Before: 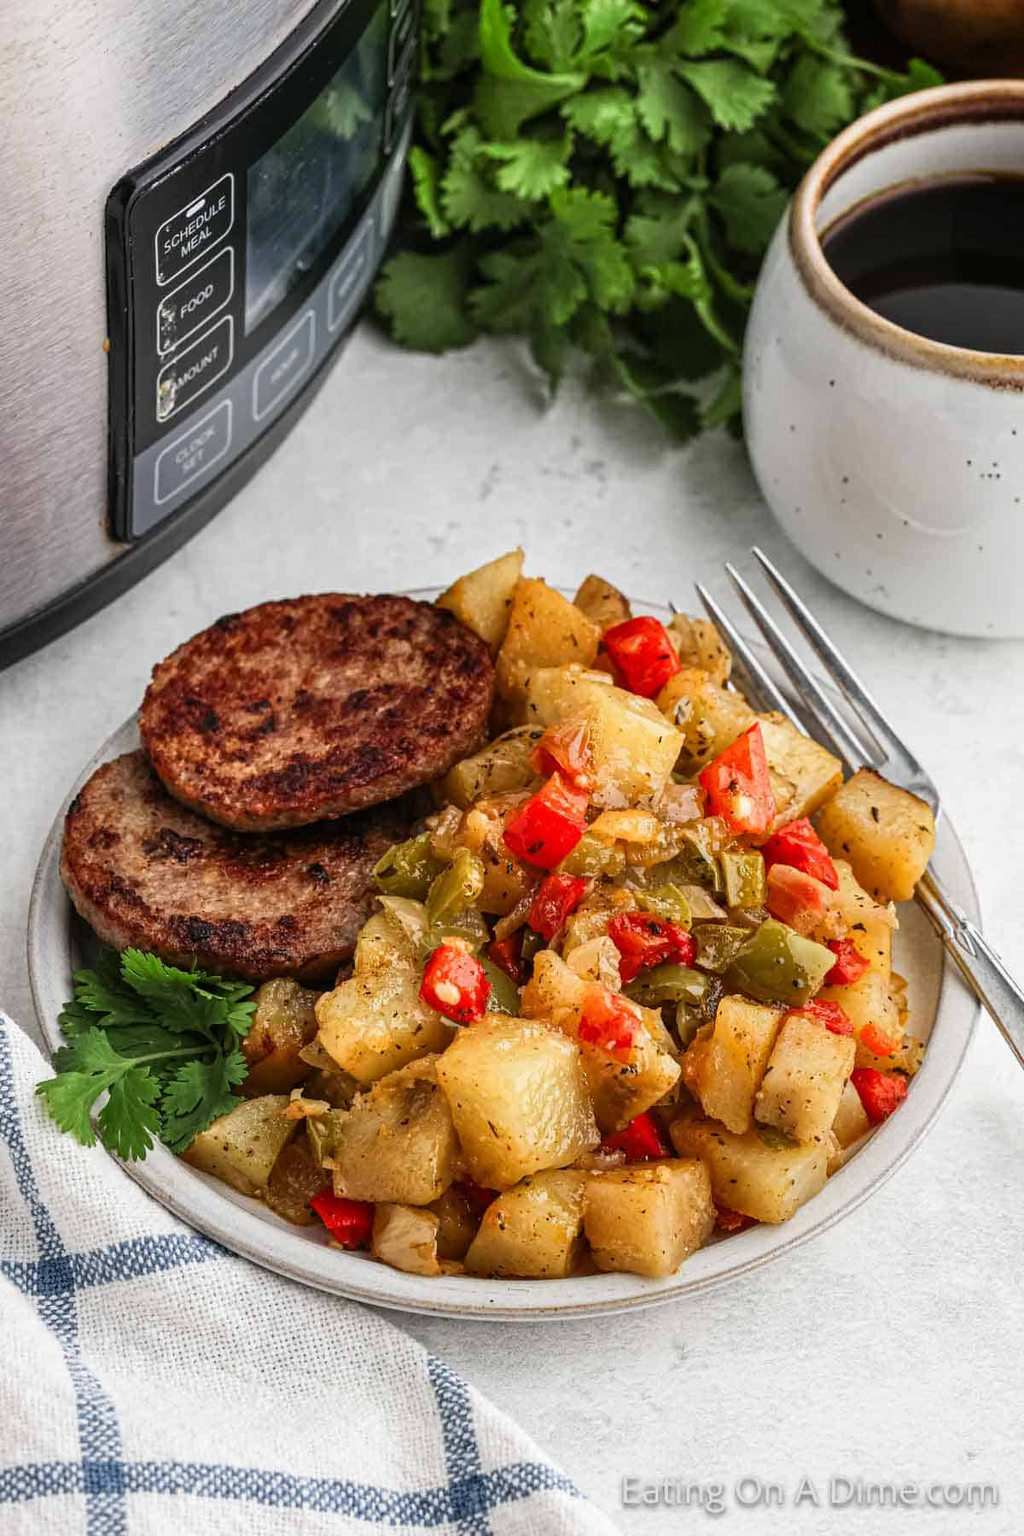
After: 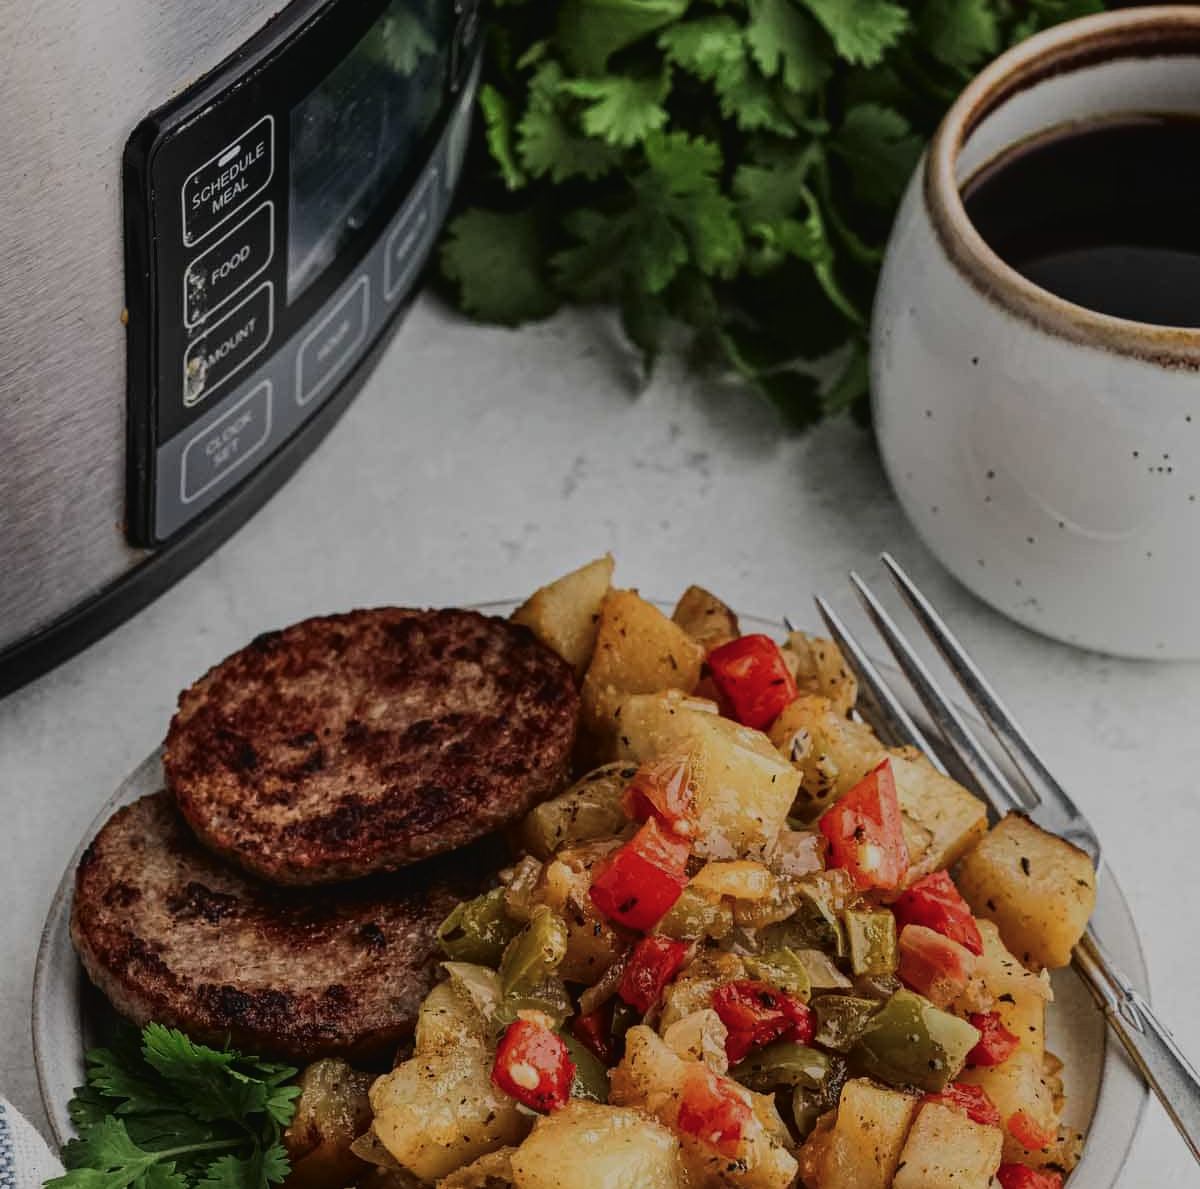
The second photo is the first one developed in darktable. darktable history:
crop and rotate: top 4.915%, bottom 29.001%
tone curve: curves: ch0 [(0, 0.019) (0.11, 0.036) (0.259, 0.214) (0.378, 0.365) (0.499, 0.529) (1, 1)], color space Lab, independent channels, preserve colors none
exposure: black level correction -0.017, exposure -1.048 EV, compensate highlight preservation false
